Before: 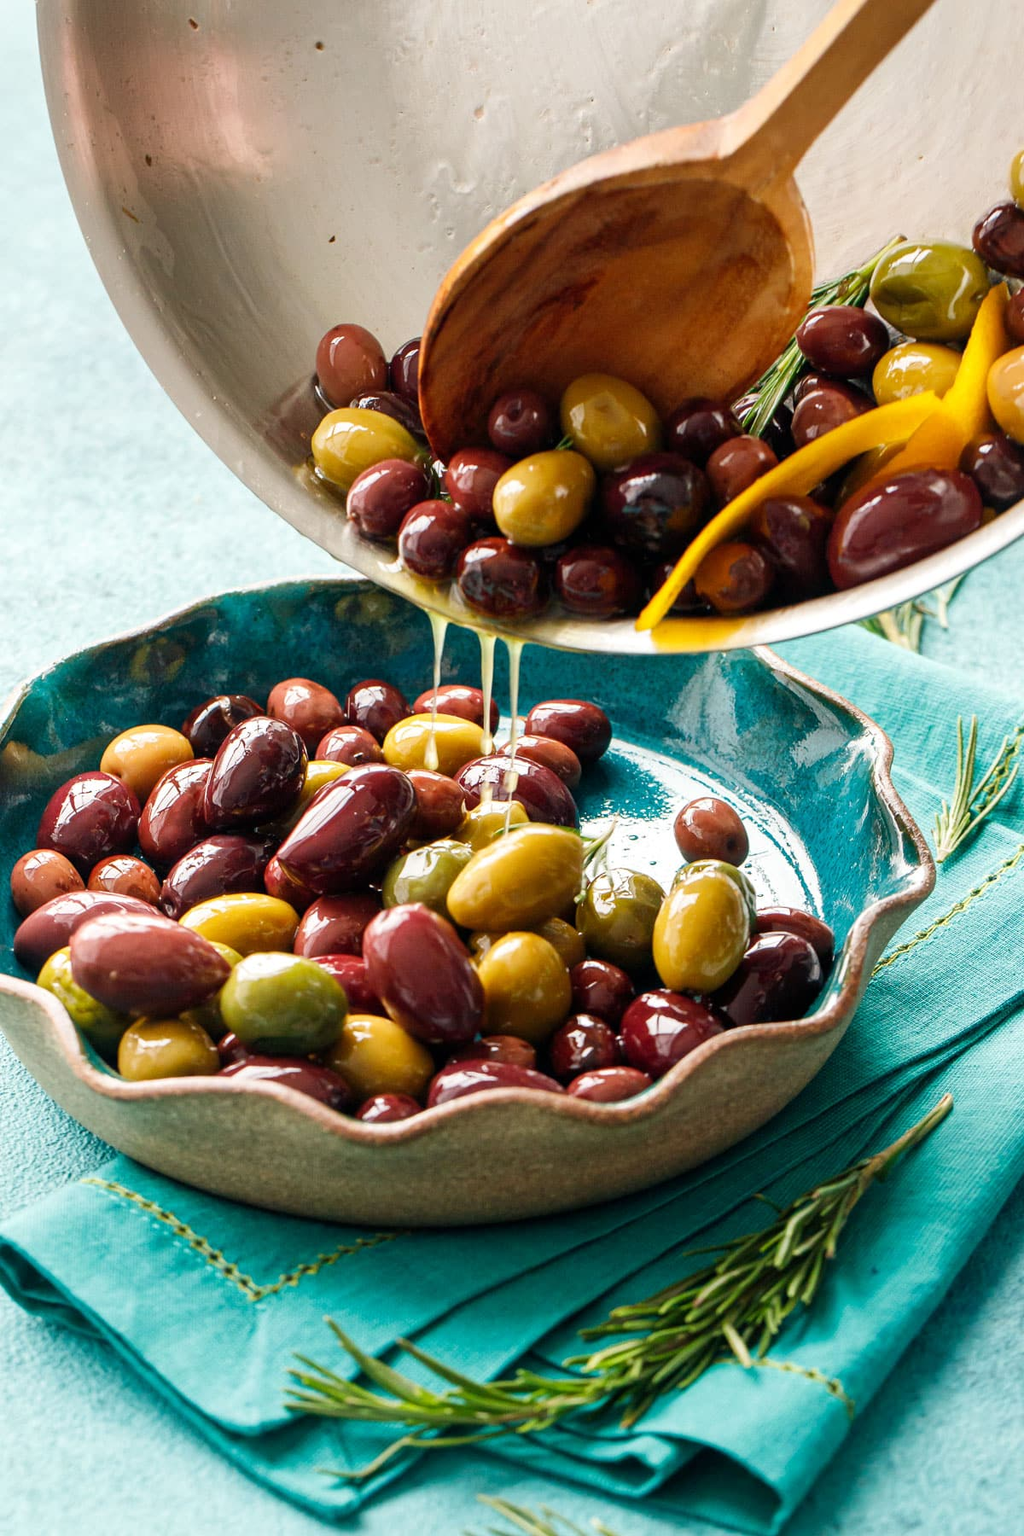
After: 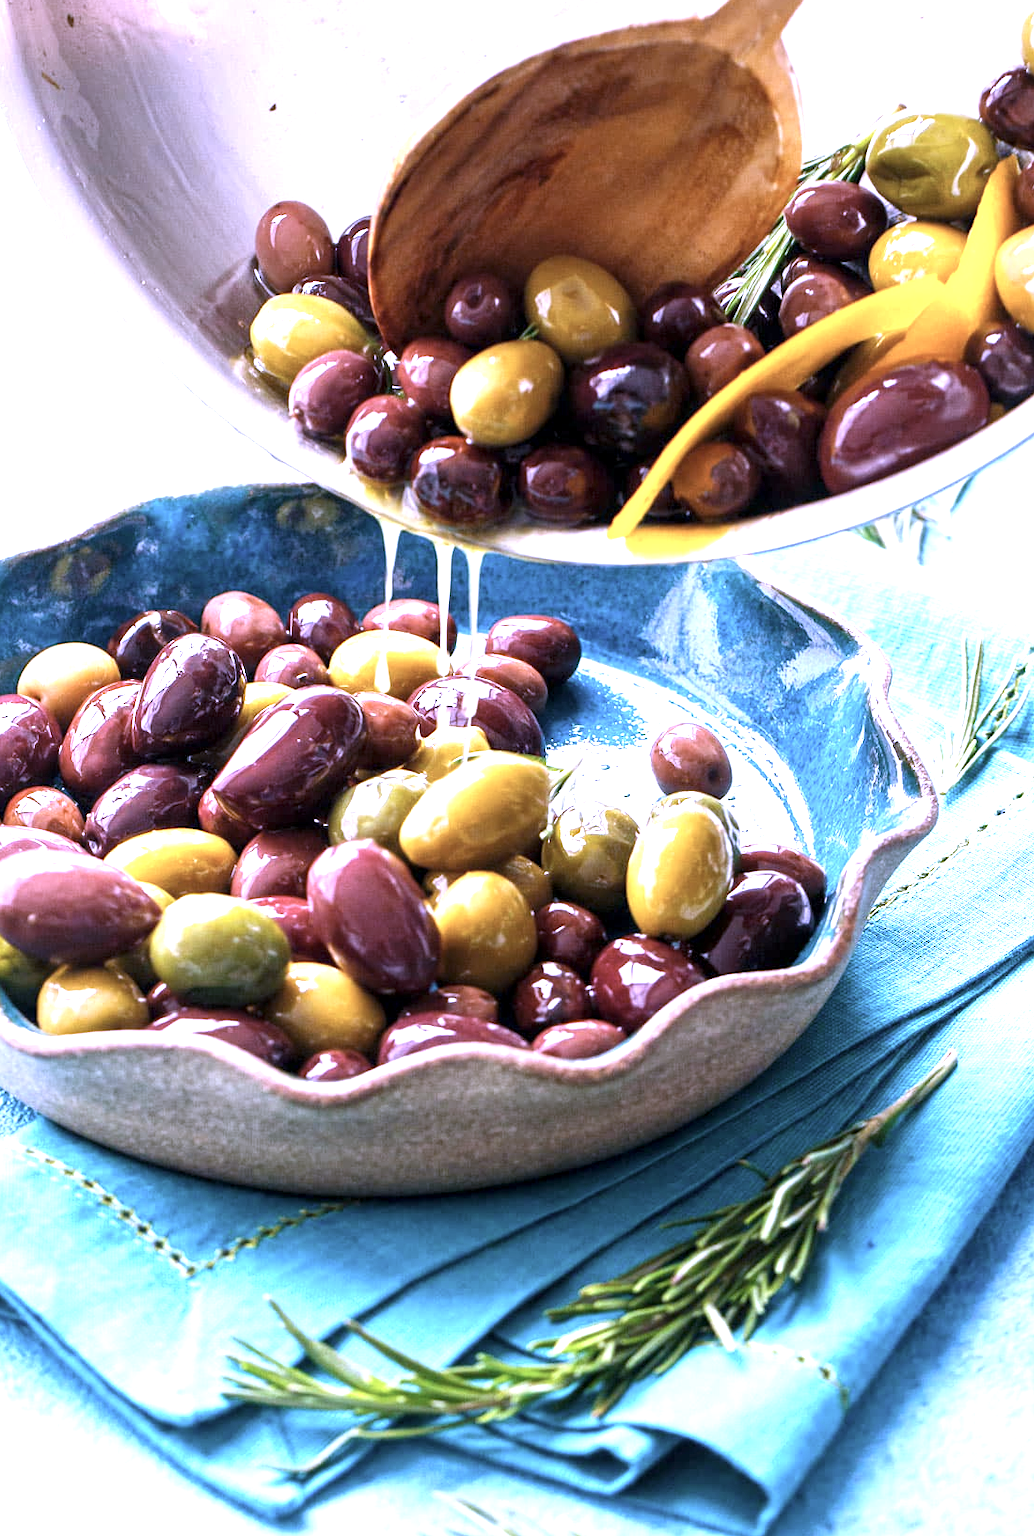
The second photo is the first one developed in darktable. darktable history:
color zones: curves: ch1 [(0, 0.469) (0.01, 0.469) (0.12, 0.446) (0.248, 0.469) (0.5, 0.5) (0.748, 0.5) (0.99, 0.469) (1, 0.469)]
contrast brightness saturation: contrast 0.06, brightness -0.01, saturation -0.23
exposure: black level correction 0, exposure 1.1 EV, compensate exposure bias true, compensate highlight preservation false
white balance: red 0.98, blue 1.61
crop and rotate: left 8.262%, top 9.226%
tone equalizer: on, module defaults
local contrast: highlights 100%, shadows 100%, detail 120%, midtone range 0.2
